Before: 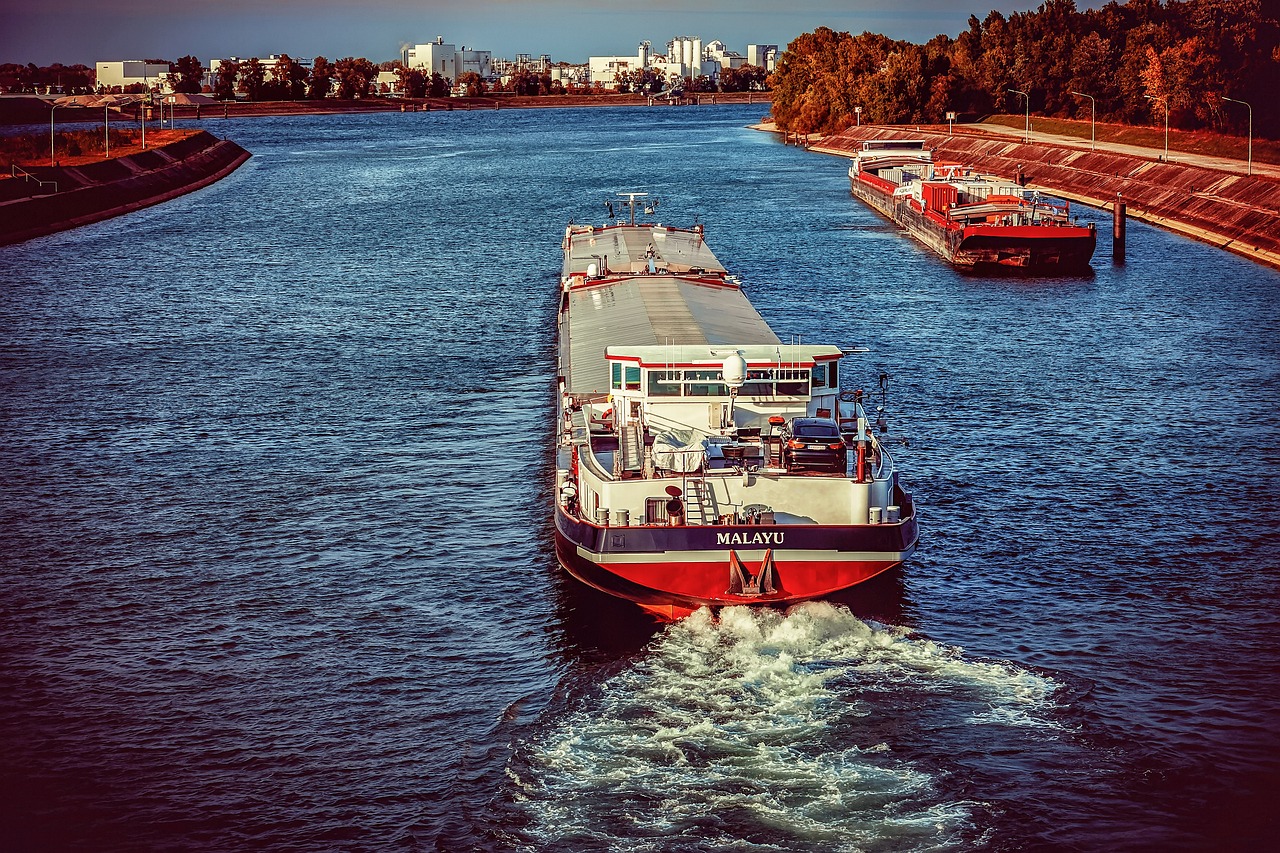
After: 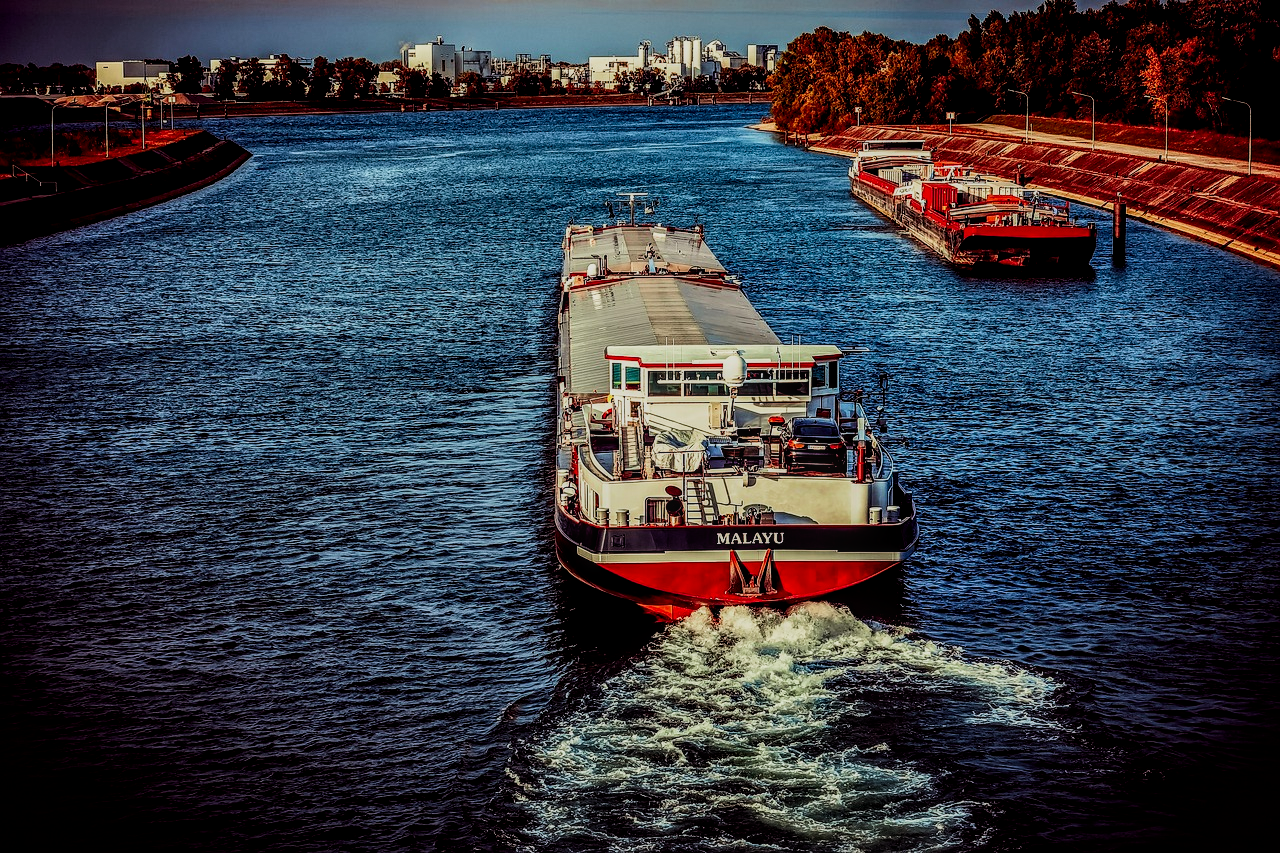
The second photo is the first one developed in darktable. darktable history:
exposure: exposure -0.462 EV, compensate highlight preservation false
contrast brightness saturation: contrast 0.16, saturation 0.32
filmic rgb: black relative exposure -5 EV, hardness 2.88, contrast 1.3, highlights saturation mix -30%
local contrast: on, module defaults
